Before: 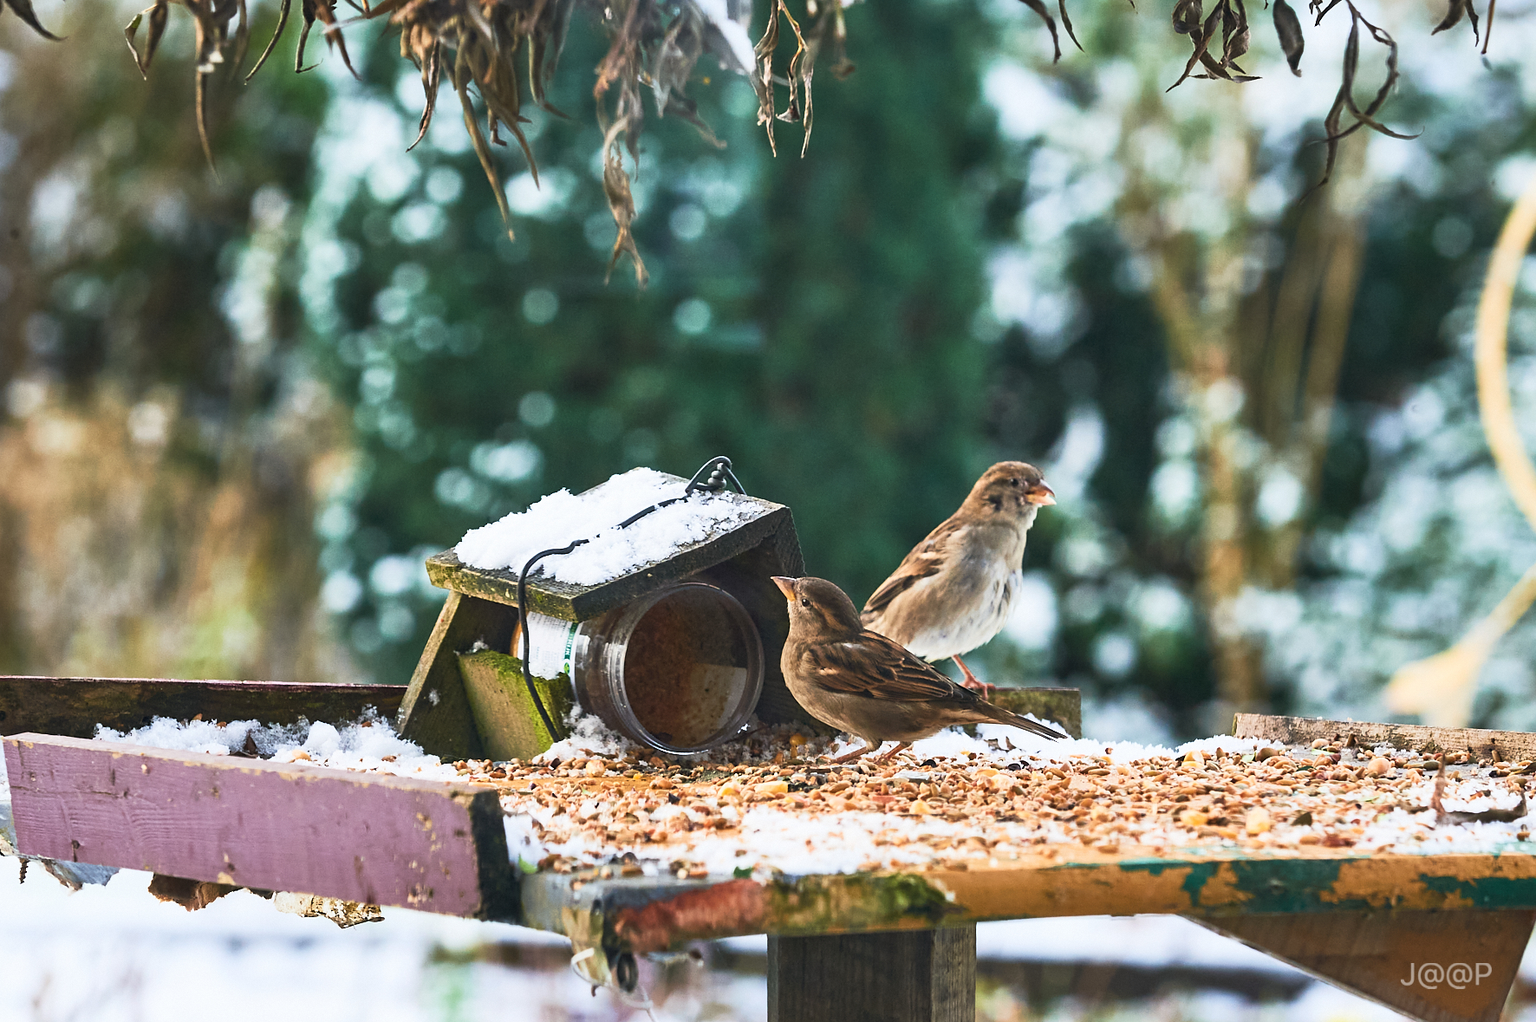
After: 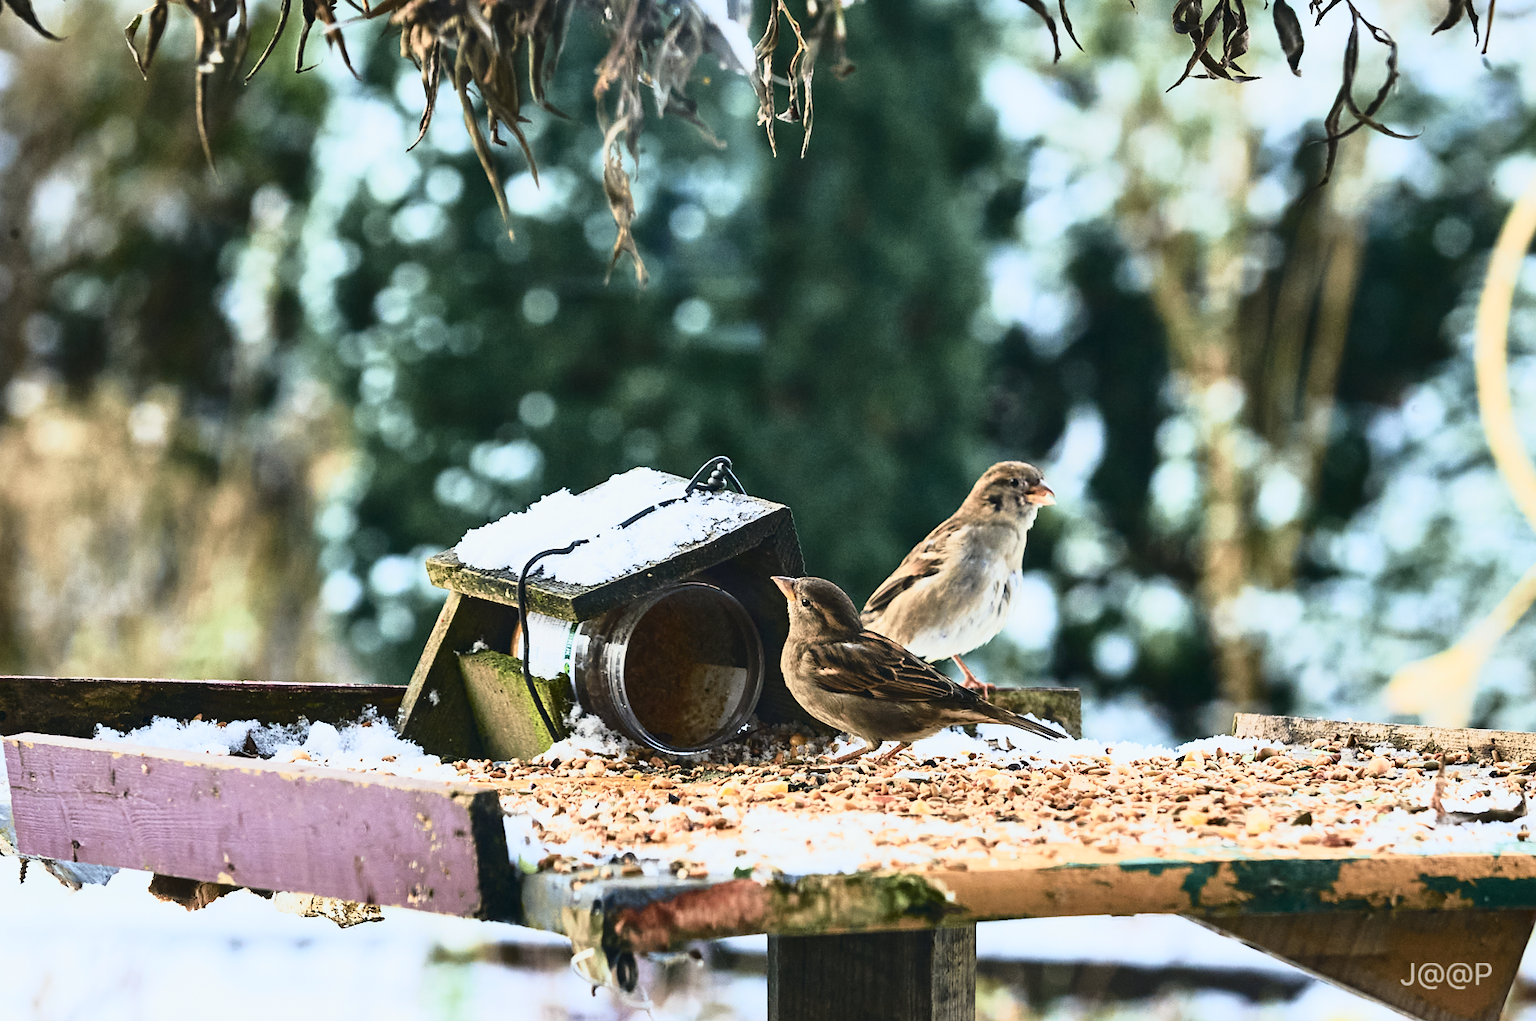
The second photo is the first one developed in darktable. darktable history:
tone curve: curves: ch0 [(0, 0.032) (0.078, 0.052) (0.236, 0.168) (0.43, 0.472) (0.508, 0.566) (0.66, 0.754) (0.79, 0.883) (0.994, 0.974)]; ch1 [(0, 0) (0.161, 0.092) (0.35, 0.33) (0.379, 0.401) (0.456, 0.456) (0.508, 0.501) (0.547, 0.531) (0.573, 0.563) (0.625, 0.602) (0.718, 0.734) (1, 1)]; ch2 [(0, 0) (0.369, 0.427) (0.44, 0.434) (0.502, 0.501) (0.54, 0.537) (0.586, 0.59) (0.621, 0.604) (1, 1)], color space Lab, independent channels, preserve colors none
